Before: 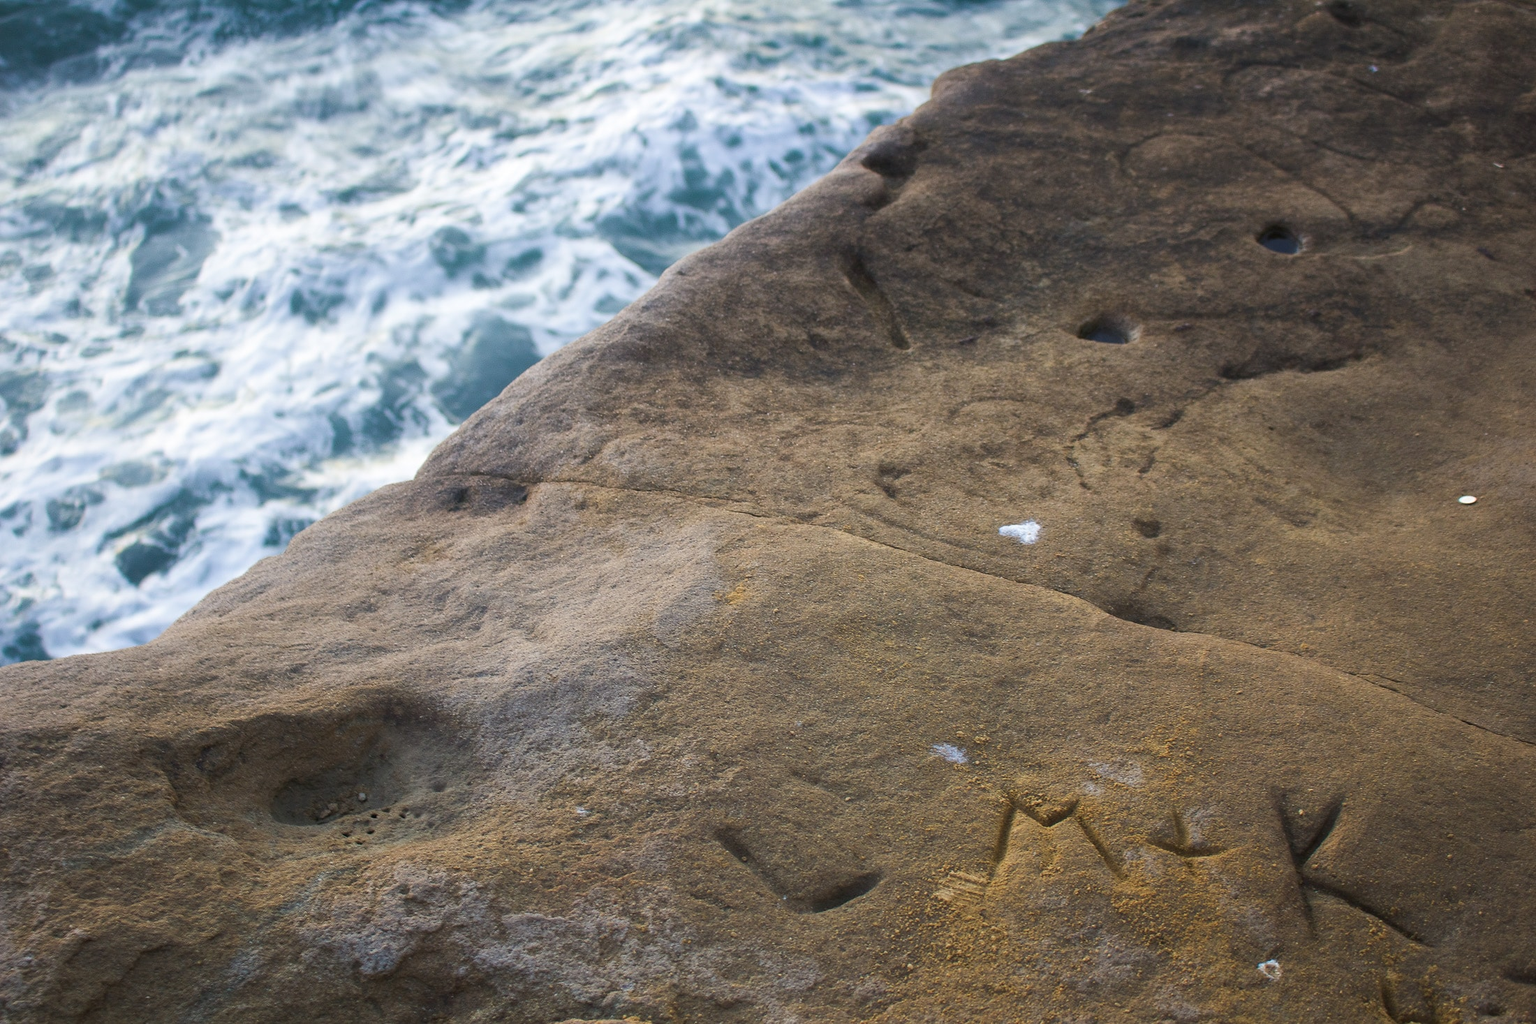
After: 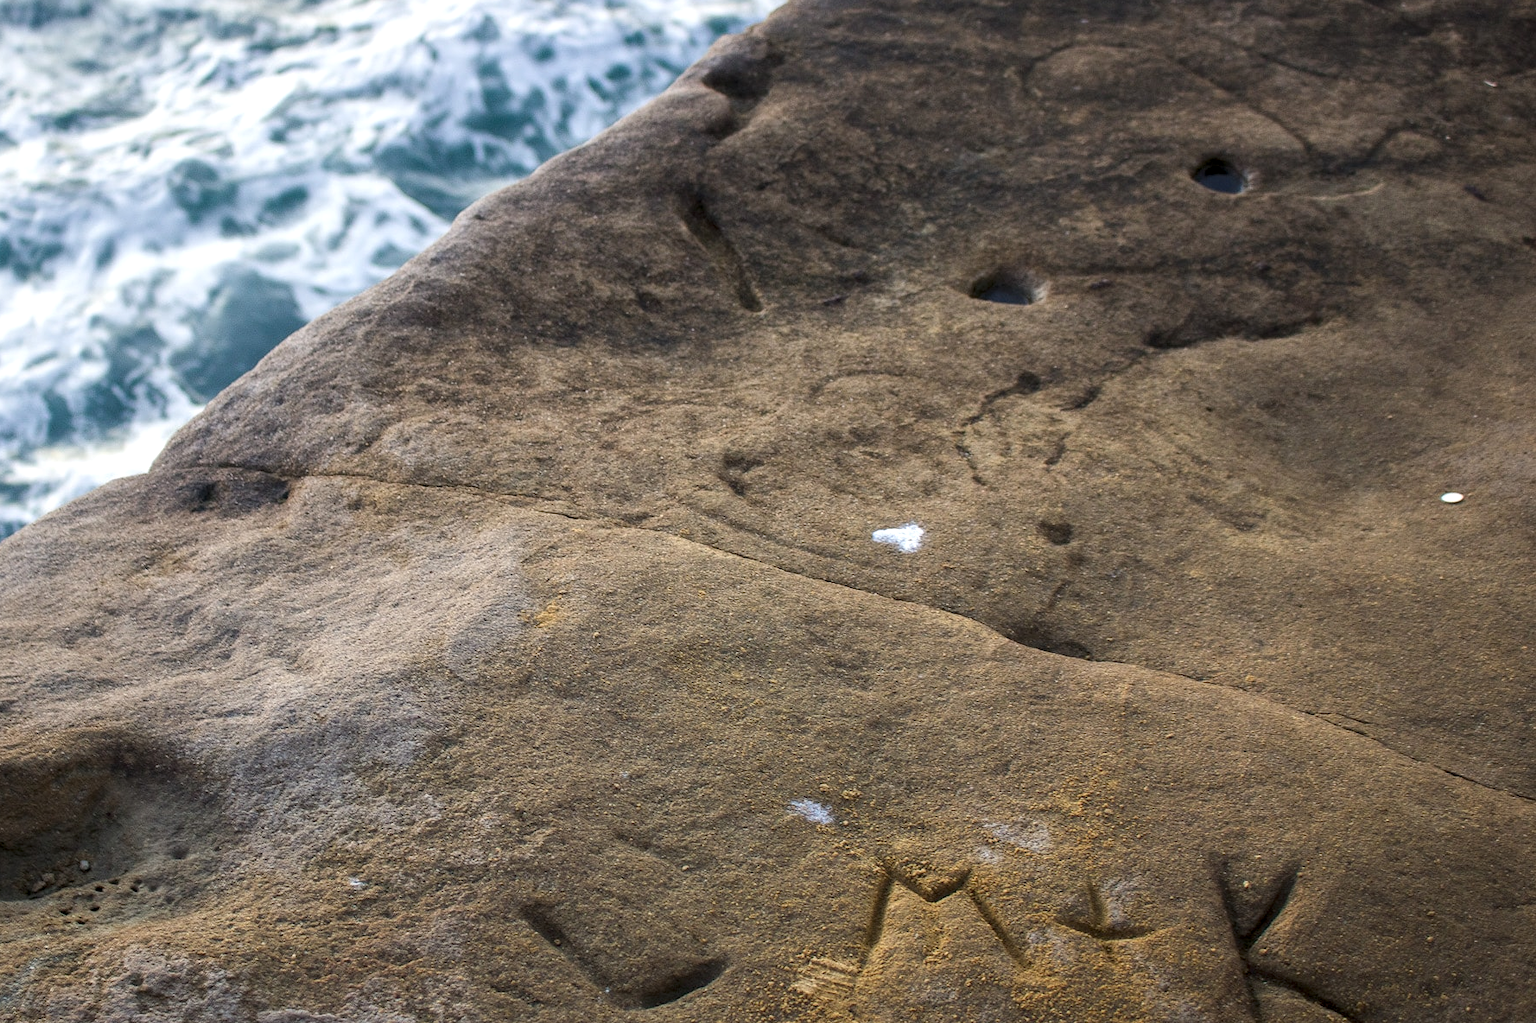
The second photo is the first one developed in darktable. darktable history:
crop: left 19.159%, top 9.58%, bottom 9.58%
local contrast: detail 140%
